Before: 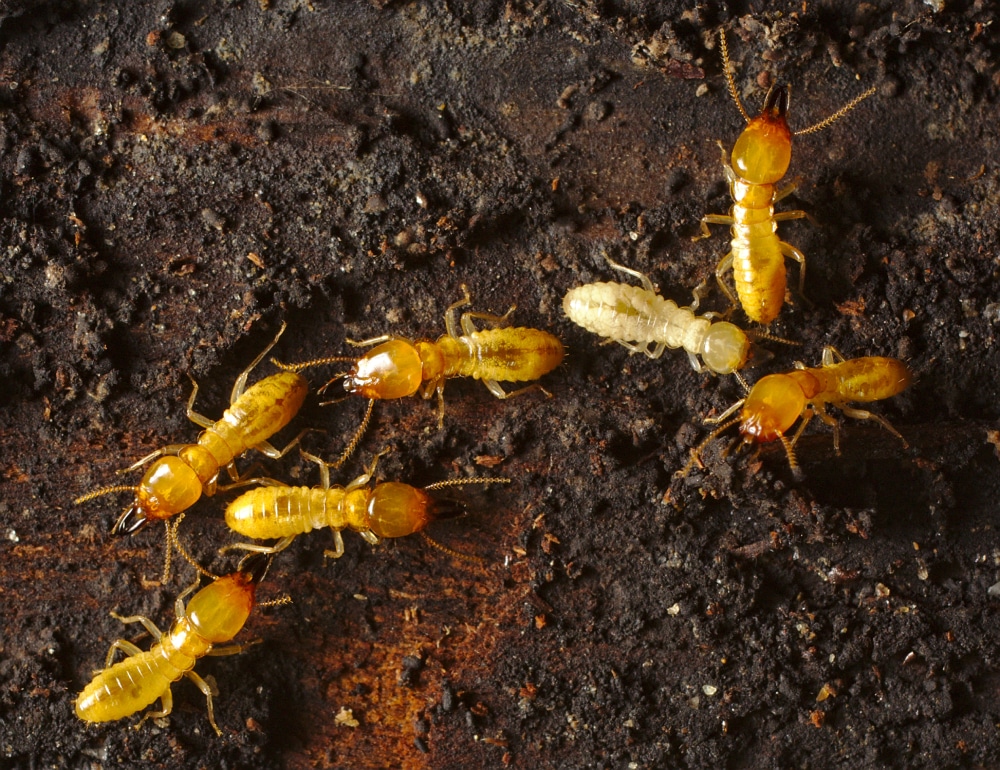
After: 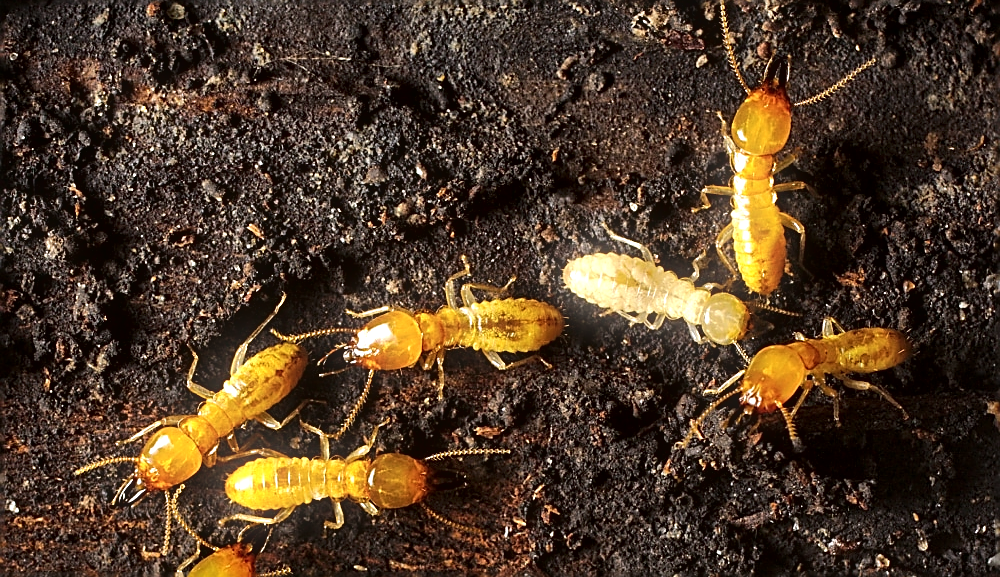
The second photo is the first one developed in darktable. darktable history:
tone equalizer: -8 EV -0.417 EV, -7 EV -0.389 EV, -6 EV -0.333 EV, -5 EV -0.222 EV, -3 EV 0.222 EV, -2 EV 0.333 EV, -1 EV 0.389 EV, +0 EV 0.417 EV, edges refinement/feathering 500, mask exposure compensation -1.57 EV, preserve details no
sharpen: amount 1
bloom: size 5%, threshold 95%, strength 15%
crop: top 3.857%, bottom 21.132%
white balance: red 1.004, blue 1.024
local contrast: mode bilateral grid, contrast 50, coarseness 50, detail 150%, midtone range 0.2
